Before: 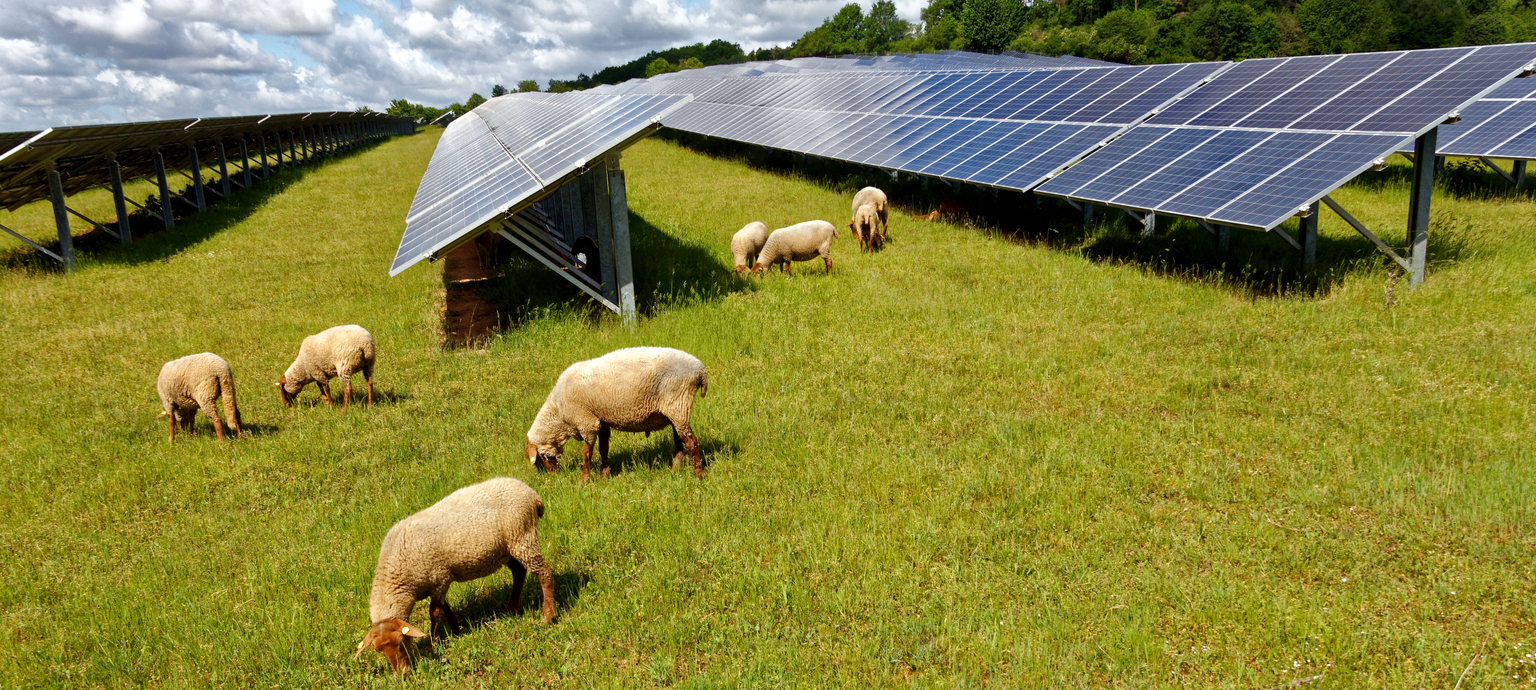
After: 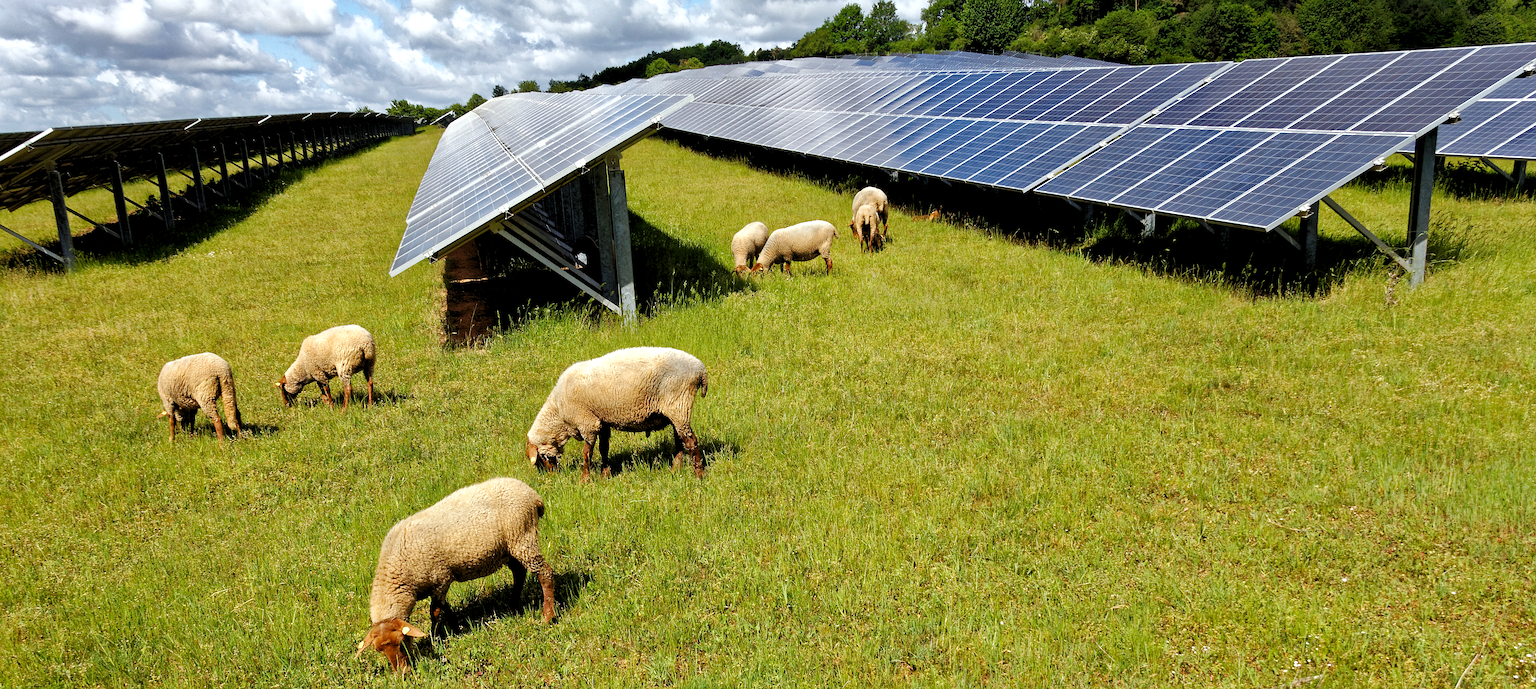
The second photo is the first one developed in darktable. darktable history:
white balance: red 0.986, blue 1.01
sharpen: on, module defaults
levels: levels [0.073, 0.497, 0.972]
